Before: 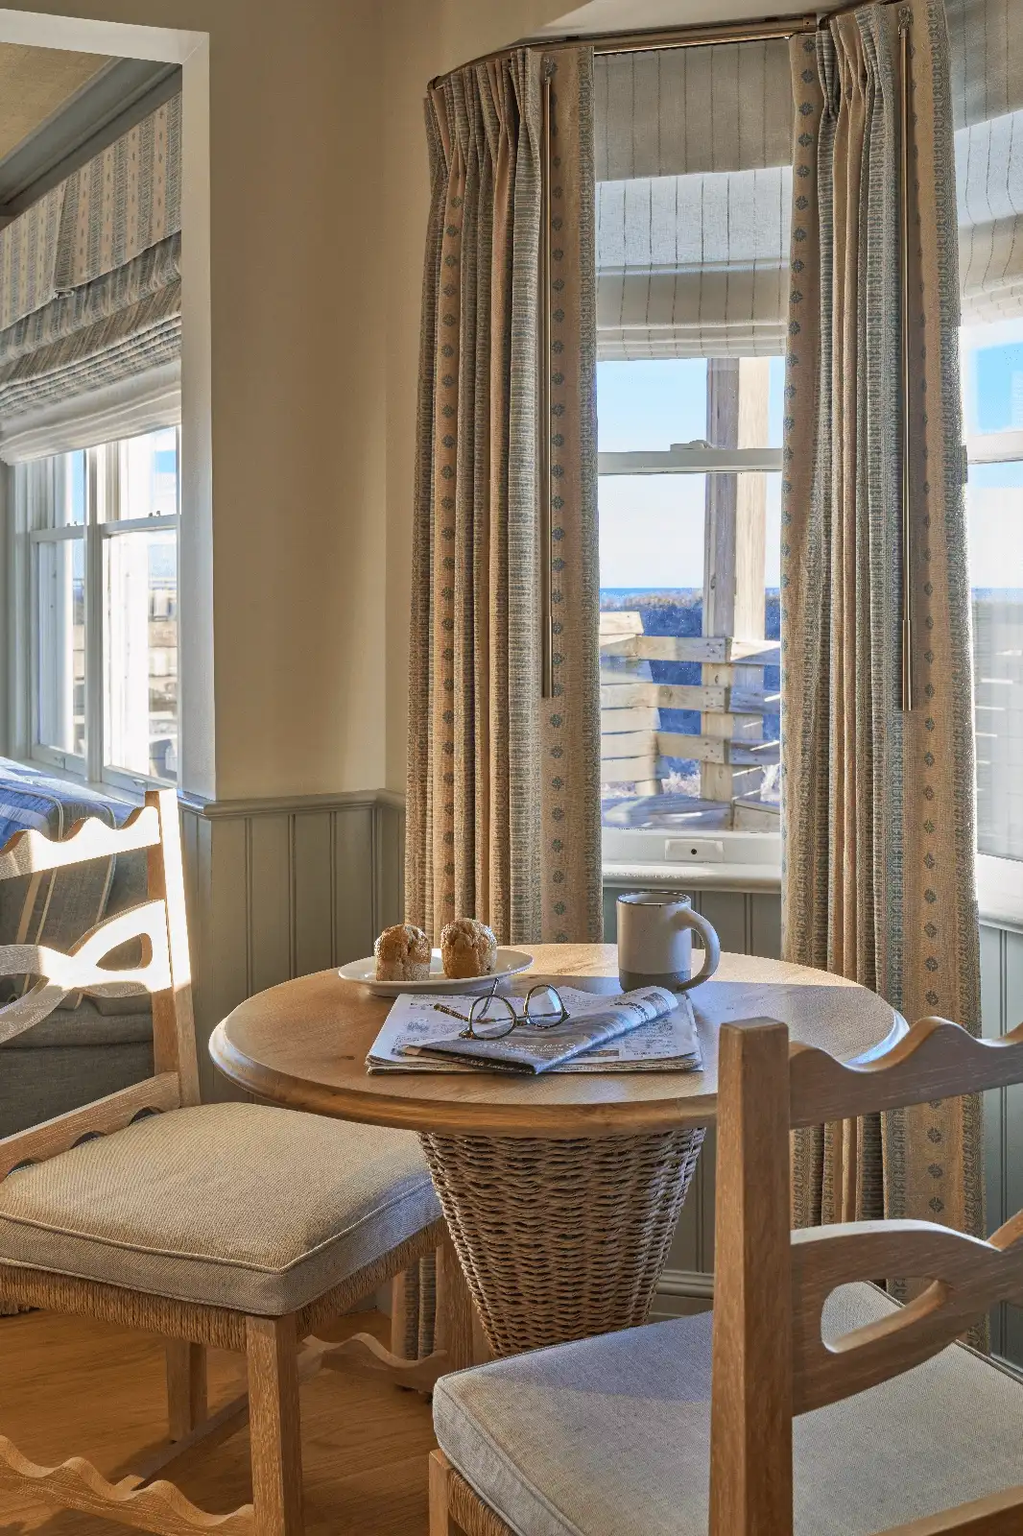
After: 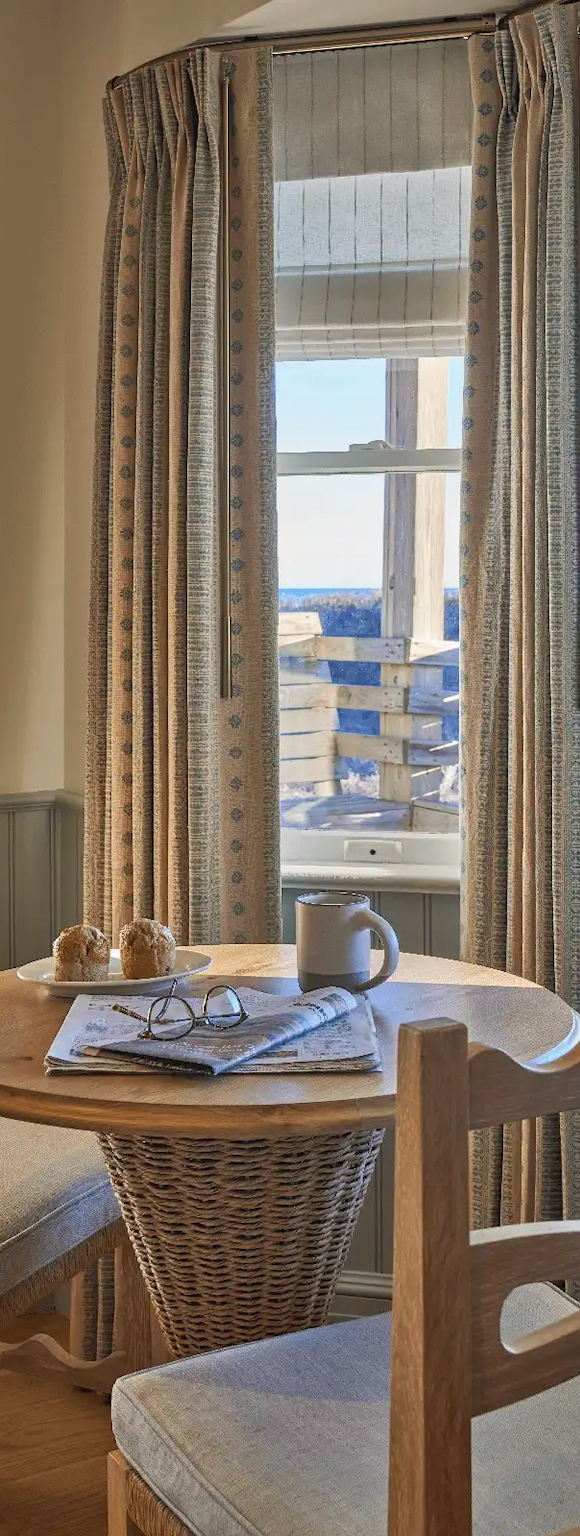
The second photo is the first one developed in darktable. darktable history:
crop: left 31.428%, top 0.019%, right 11.826%
color correction: highlights a* 0.469, highlights b* 2.69, shadows a* -1.18, shadows b* -4.02
